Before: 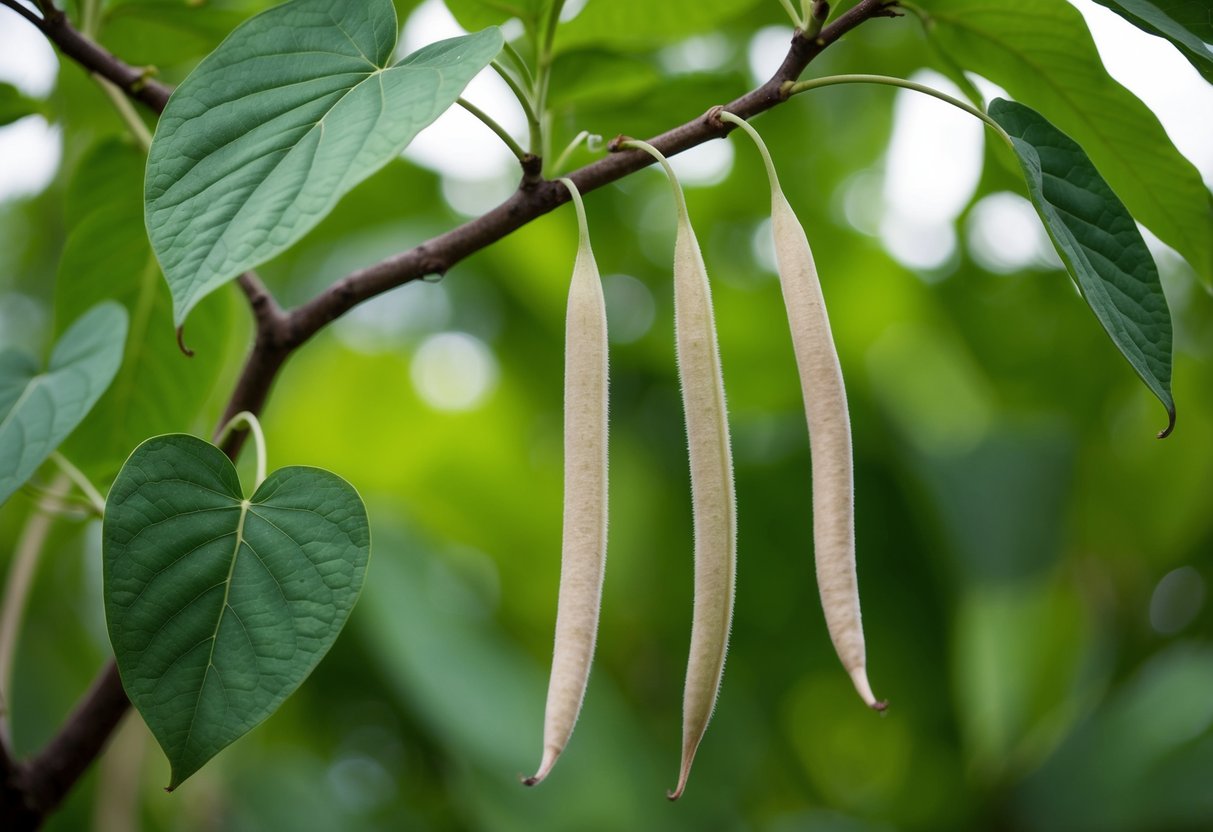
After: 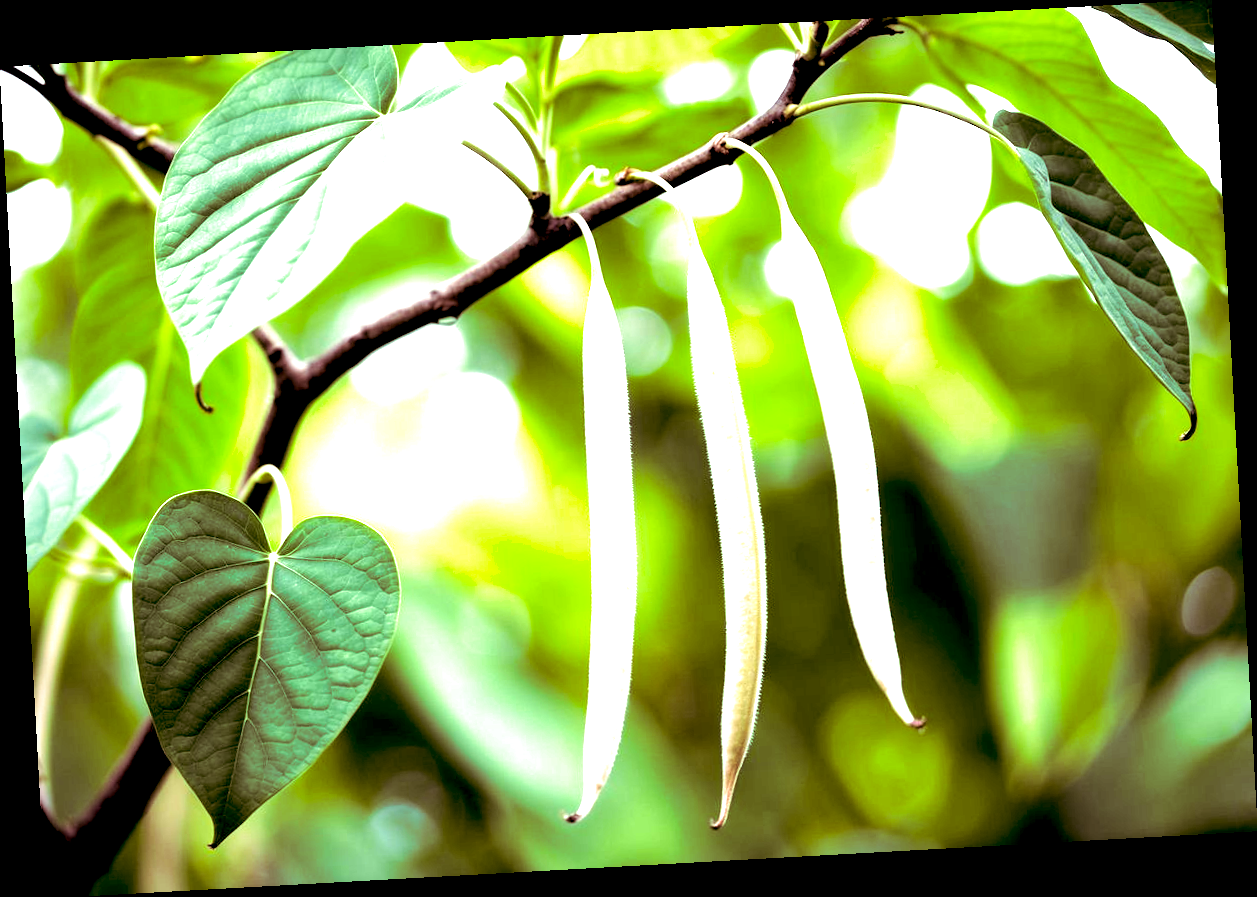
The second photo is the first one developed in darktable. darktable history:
tone equalizer: -8 EV -0.417 EV, -7 EV -0.389 EV, -6 EV -0.333 EV, -5 EV -0.222 EV, -3 EV 0.222 EV, -2 EV 0.333 EV, -1 EV 0.389 EV, +0 EV 0.417 EV, edges refinement/feathering 500, mask exposure compensation -1.57 EV, preserve details no
split-toning: on, module defaults
rotate and perspective: rotation -3.18°, automatic cropping off
exposure: black level correction 0.016, exposure 1.774 EV, compensate highlight preservation false
